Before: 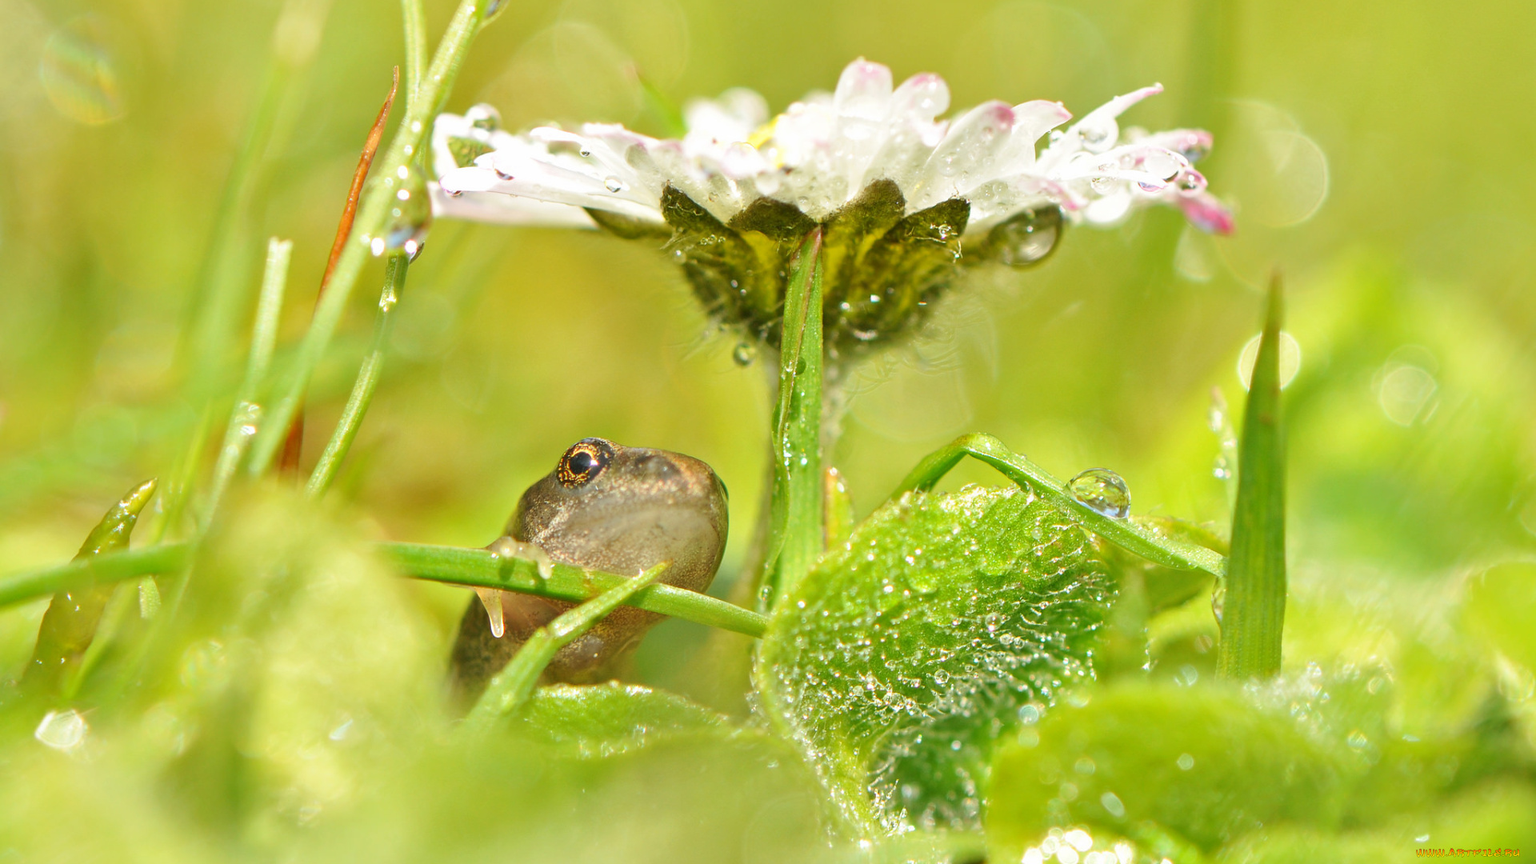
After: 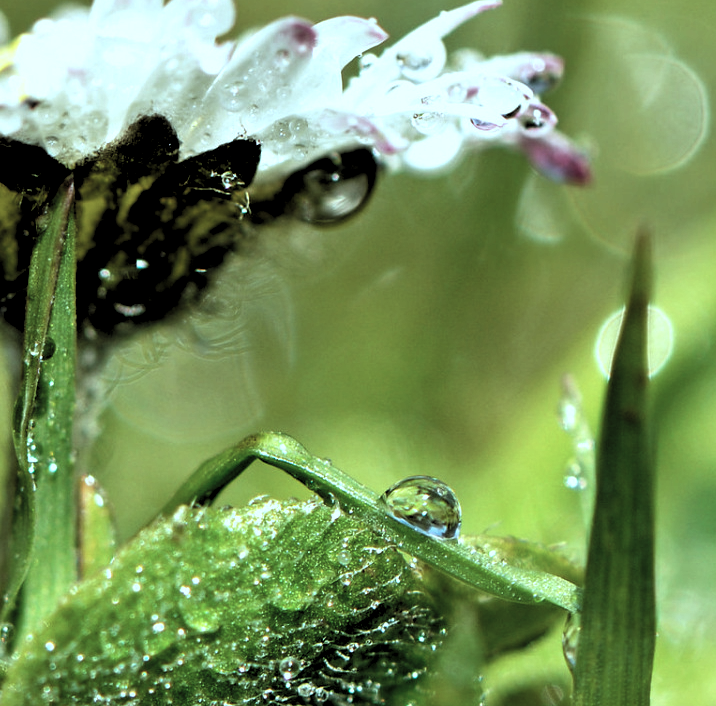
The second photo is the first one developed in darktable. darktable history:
color correction: highlights a* -11.63, highlights b* -15.16
color balance rgb: global offset › luminance -0.275%, global offset › chroma 0.303%, global offset › hue 261.43°, perceptual saturation grading › global saturation 20%, perceptual saturation grading › highlights -25.824%, perceptual saturation grading › shadows 24.473%, perceptual brilliance grading › mid-tones 9.418%, perceptual brilliance grading › shadows 14.548%
contrast brightness saturation: contrast 0.078, saturation 0.025
crop and rotate: left 49.622%, top 10.137%, right 13.084%, bottom 24.423%
exposure: exposure 0.151 EV, compensate exposure bias true, compensate highlight preservation false
levels: levels [0.514, 0.759, 1]
